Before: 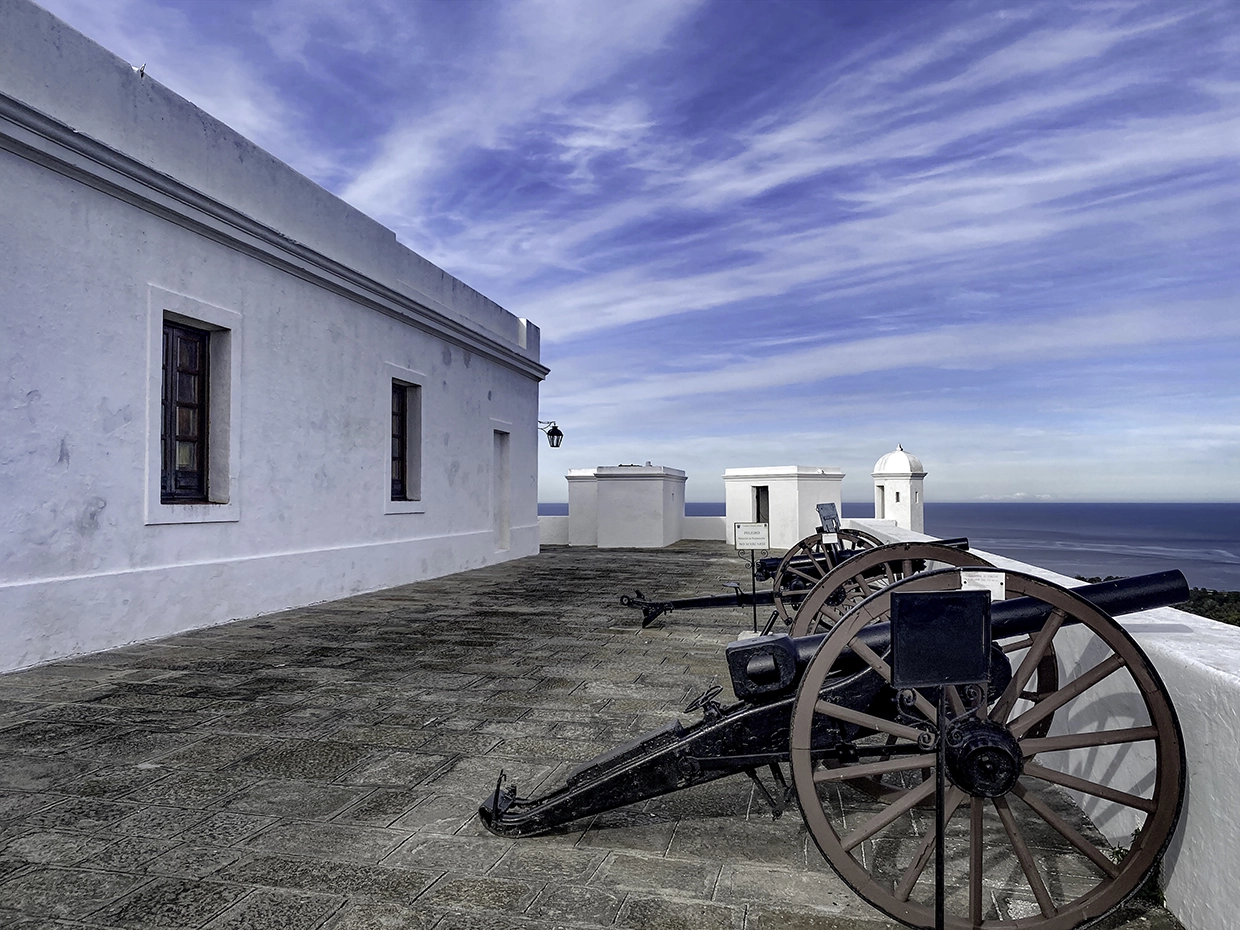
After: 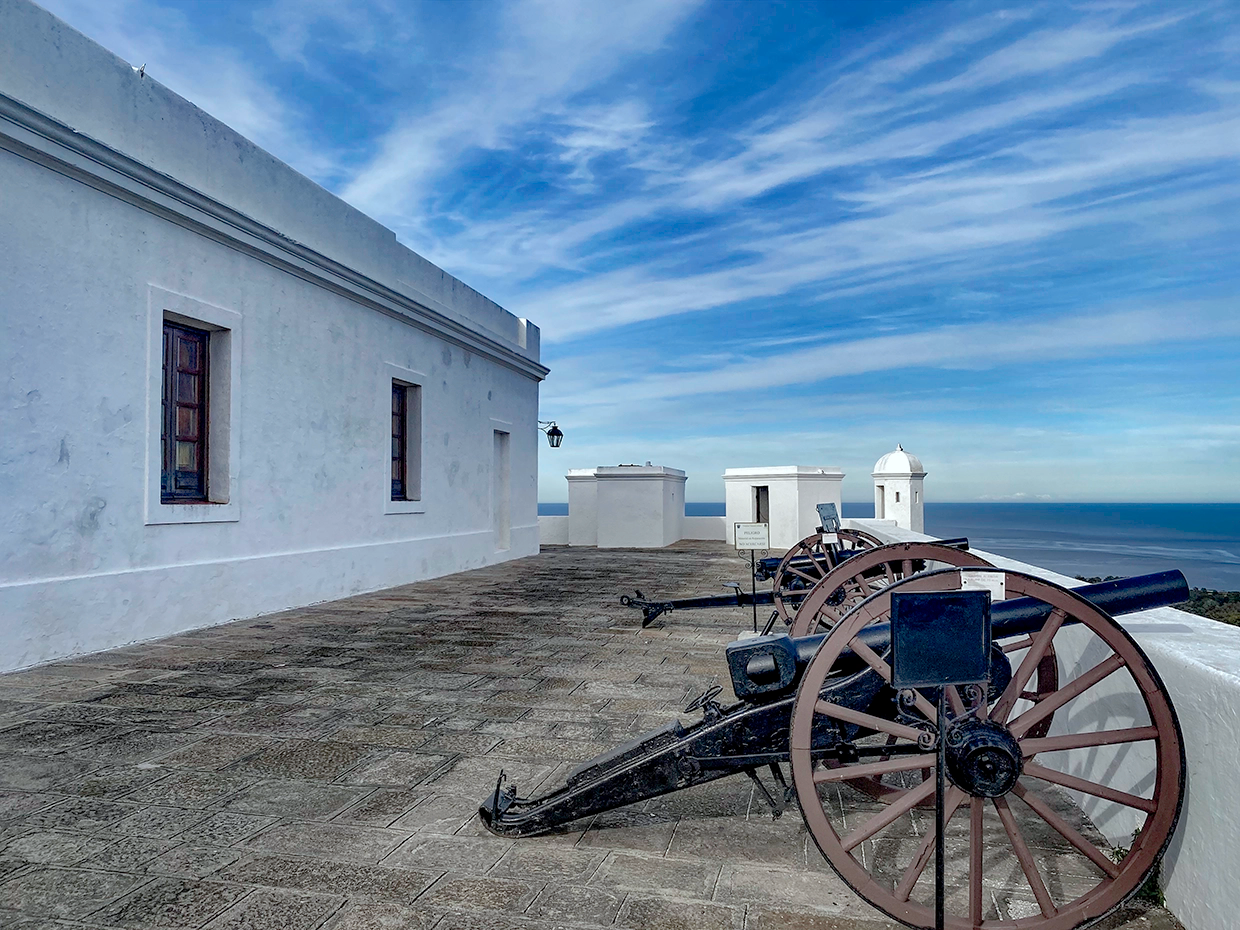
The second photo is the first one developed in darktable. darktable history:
white balance: red 0.986, blue 1.01
shadows and highlights: on, module defaults
